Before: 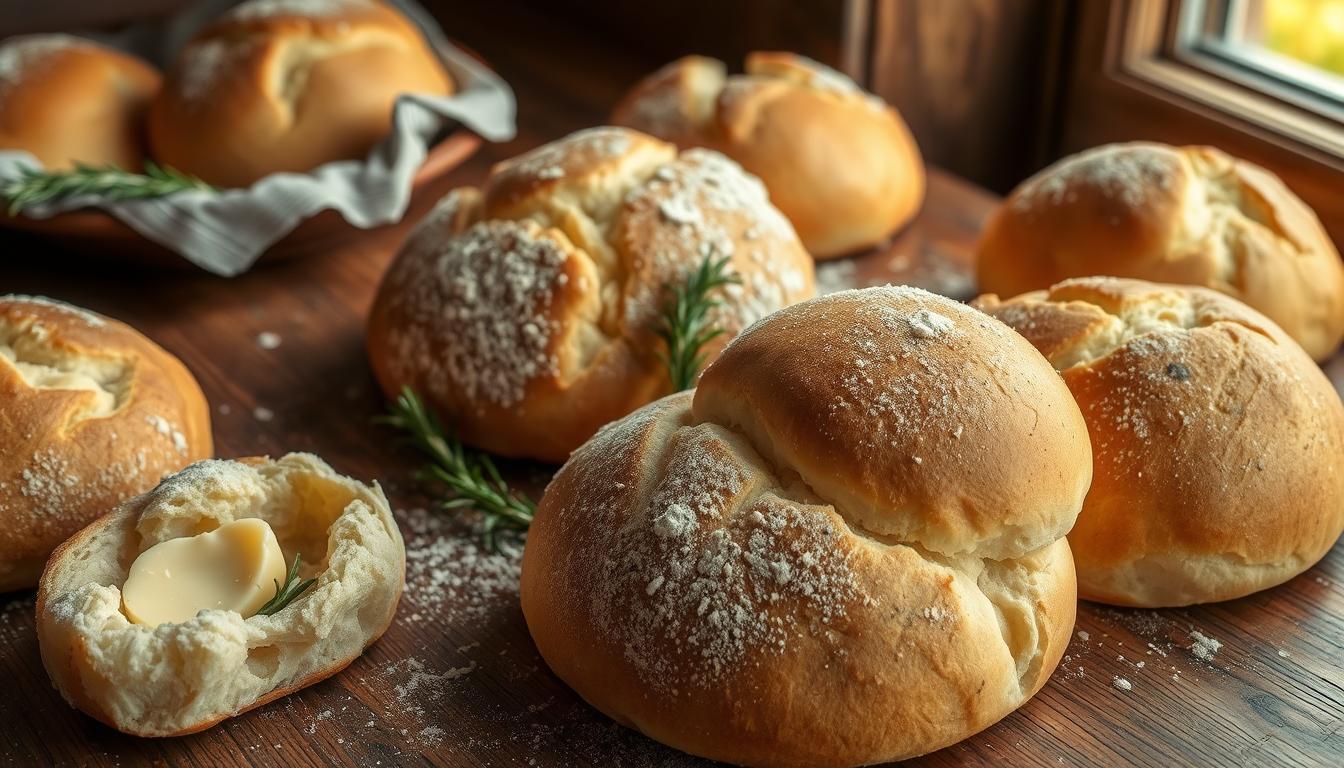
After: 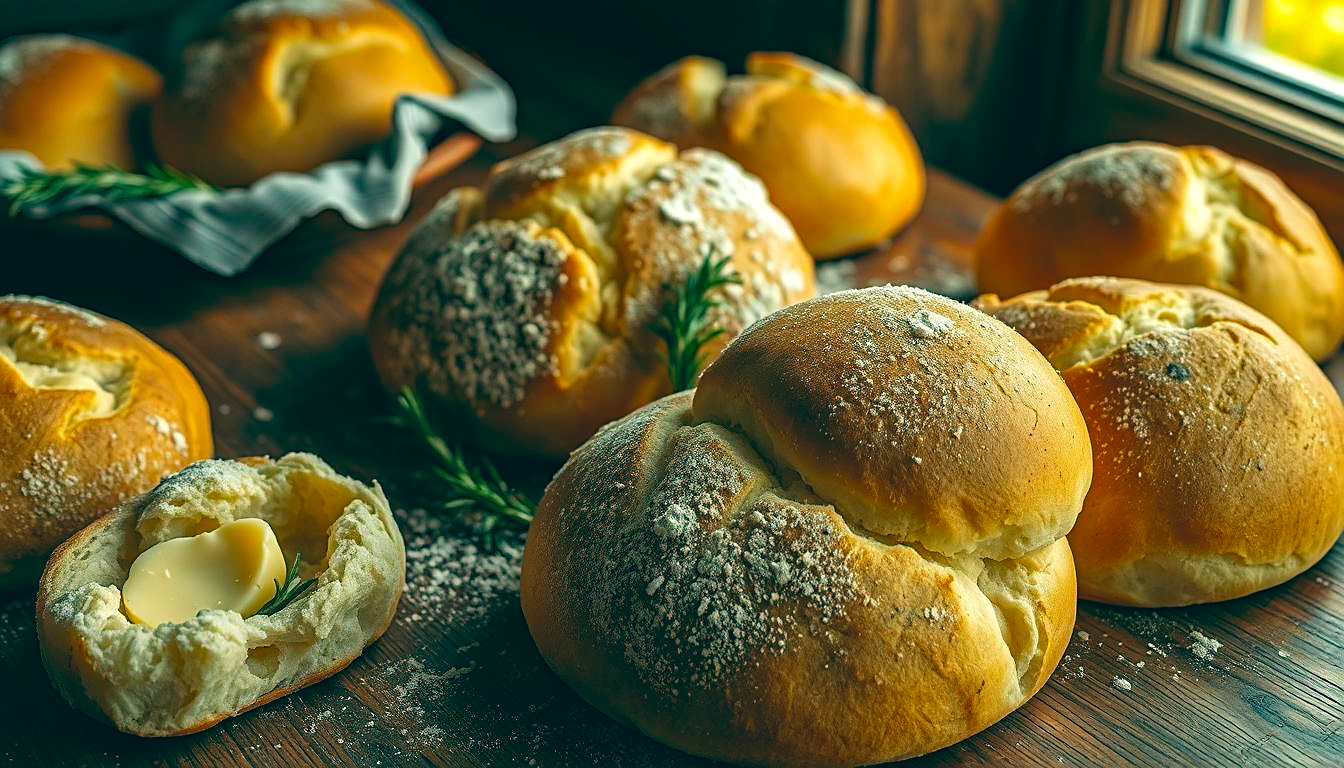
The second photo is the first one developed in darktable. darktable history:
color calibration: illuminant Planckian (black body), x 0.351, y 0.352, temperature 4794.27 K
white balance: red 0.974, blue 1.044
haze removal: strength 0.29, distance 0.25, compatibility mode true, adaptive false
exposure: compensate highlight preservation false
color balance rgb: perceptual saturation grading › global saturation 30%, global vibrance 10%
sharpen: on, module defaults
color balance: lift [1.005, 0.99, 1.007, 1.01], gamma [1, 0.979, 1.011, 1.021], gain [0.923, 1.098, 1.025, 0.902], input saturation 90.45%, contrast 7.73%, output saturation 105.91%
